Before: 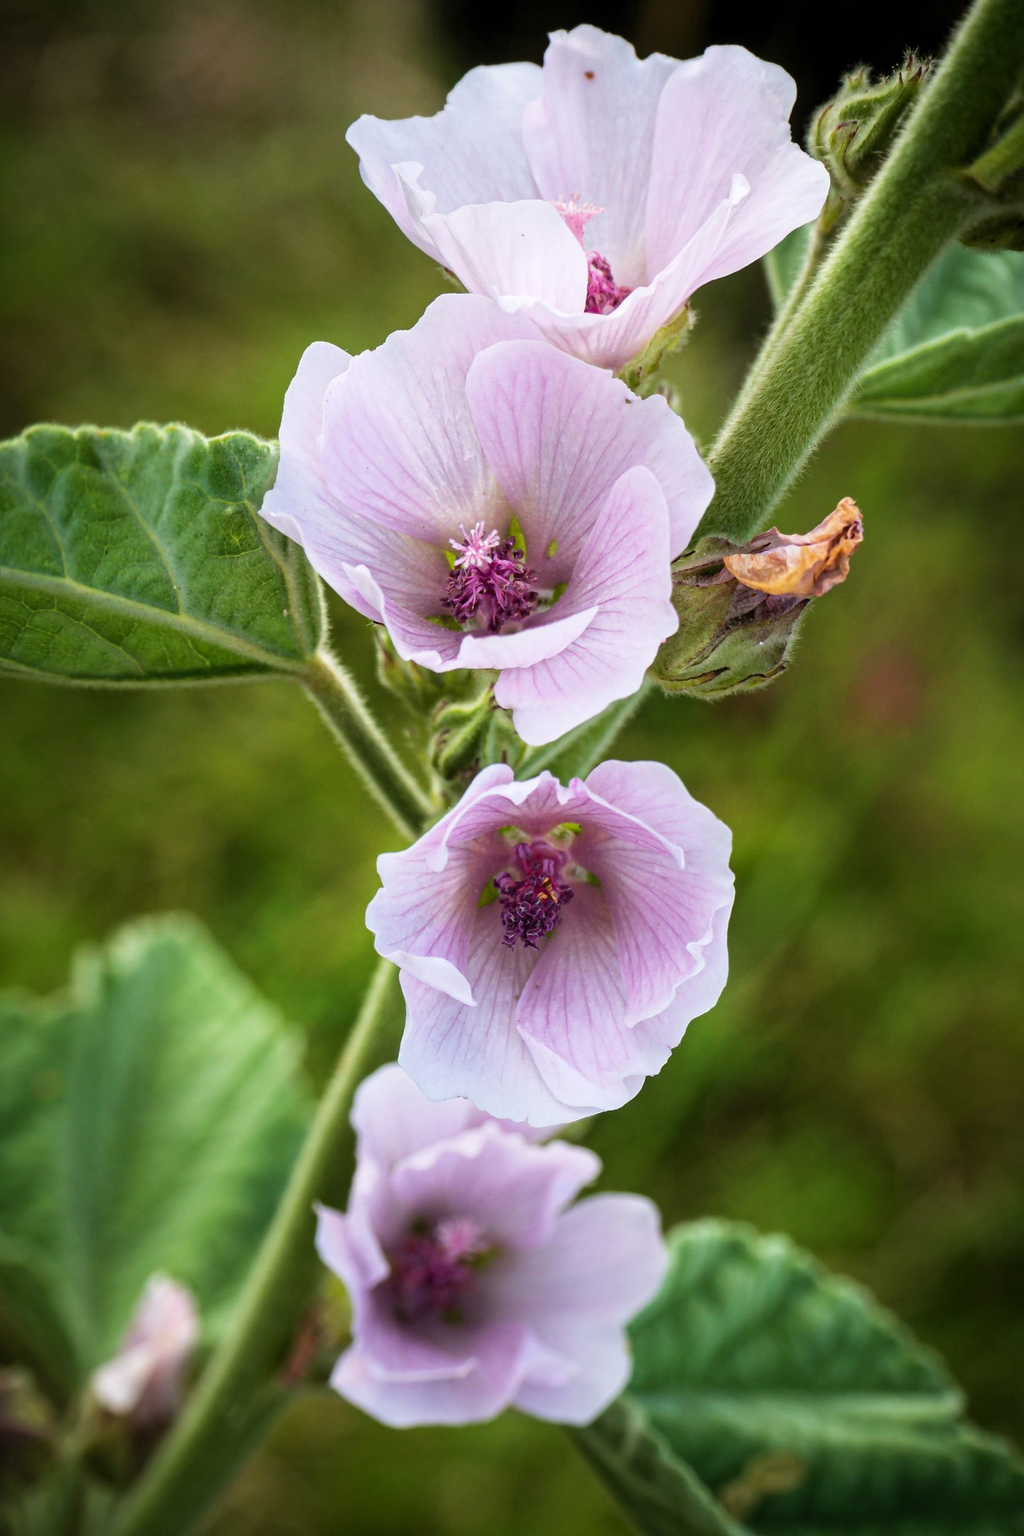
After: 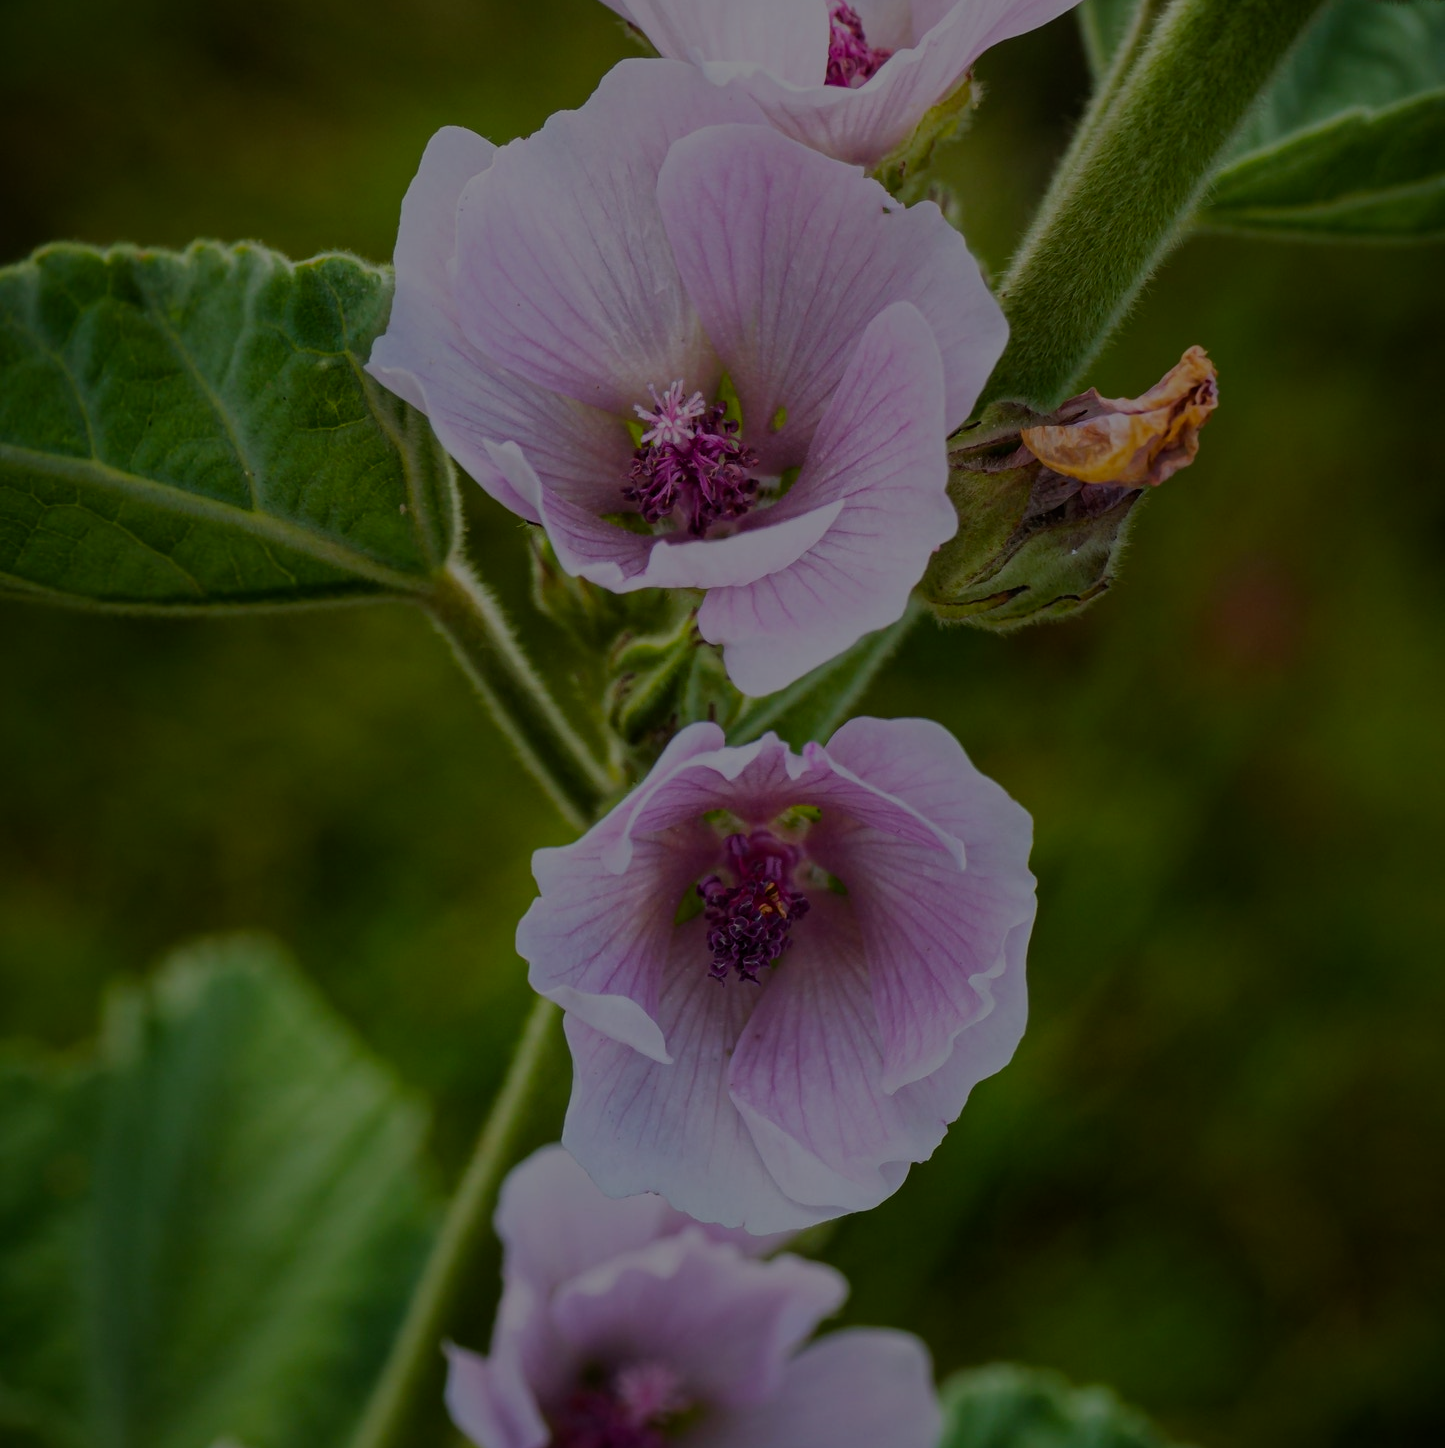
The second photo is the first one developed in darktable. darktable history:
crop: top 16.451%, bottom 16.733%
exposure: exposure -1.96 EV, compensate highlight preservation false
color balance rgb: perceptual saturation grading › global saturation 25.538%
